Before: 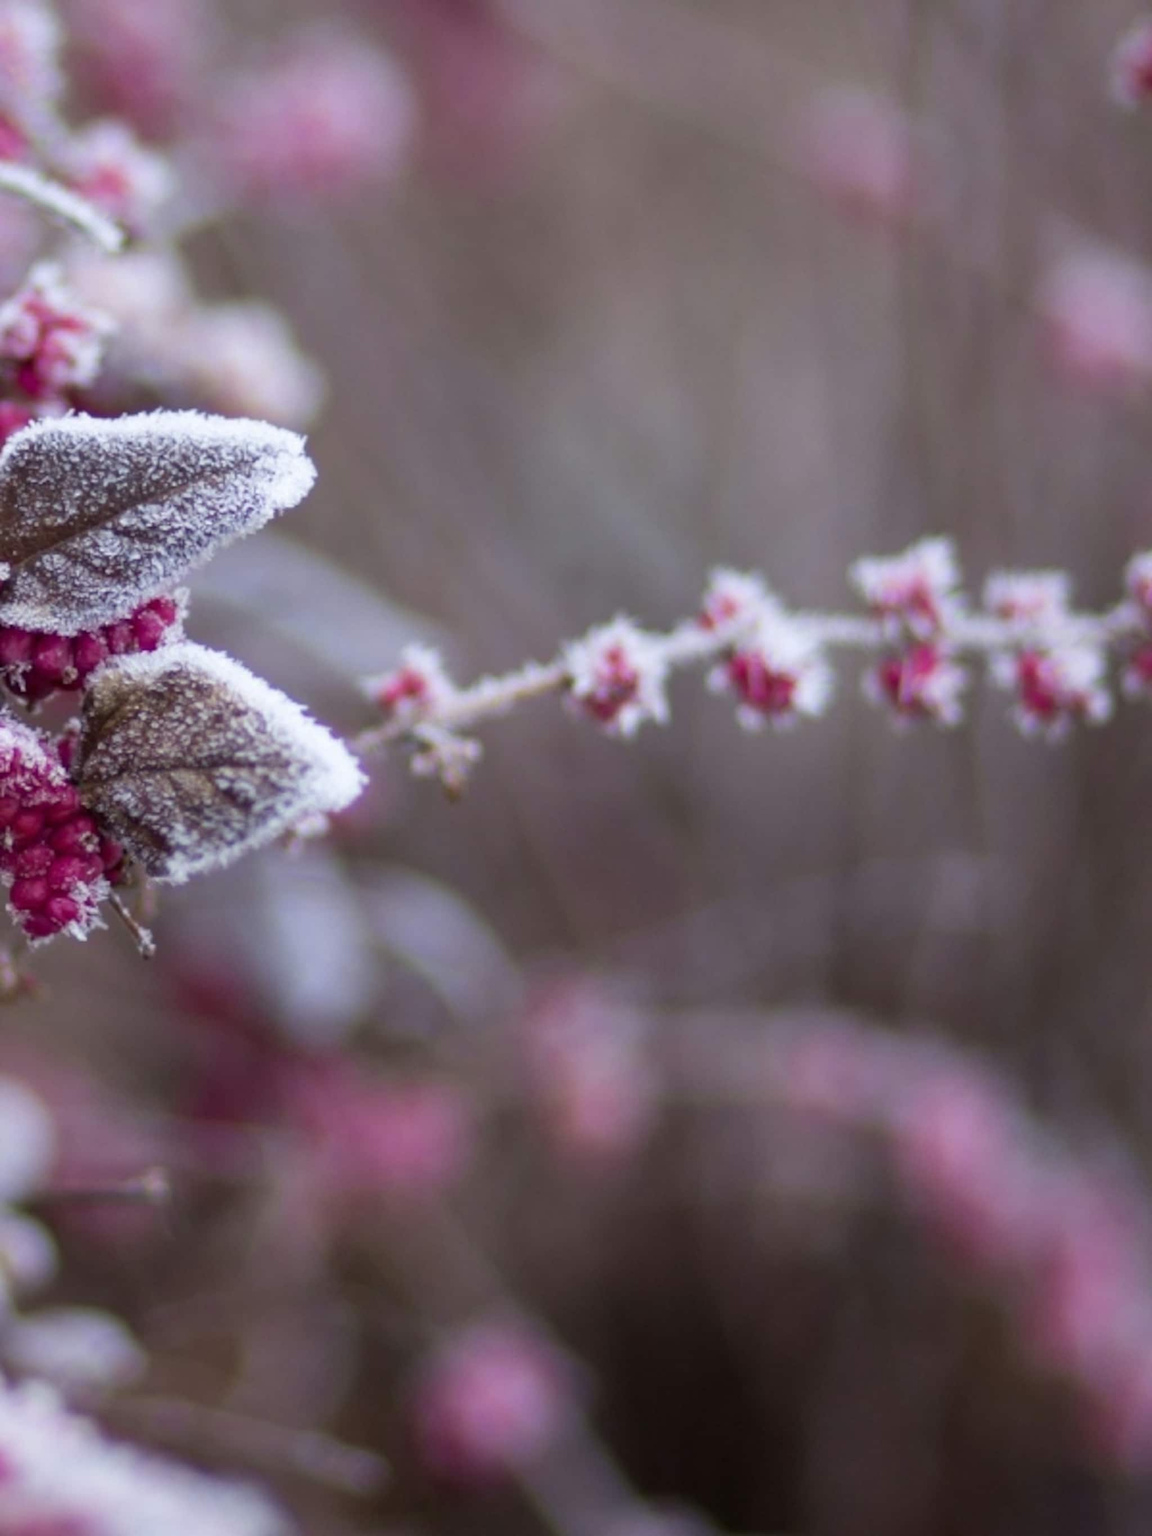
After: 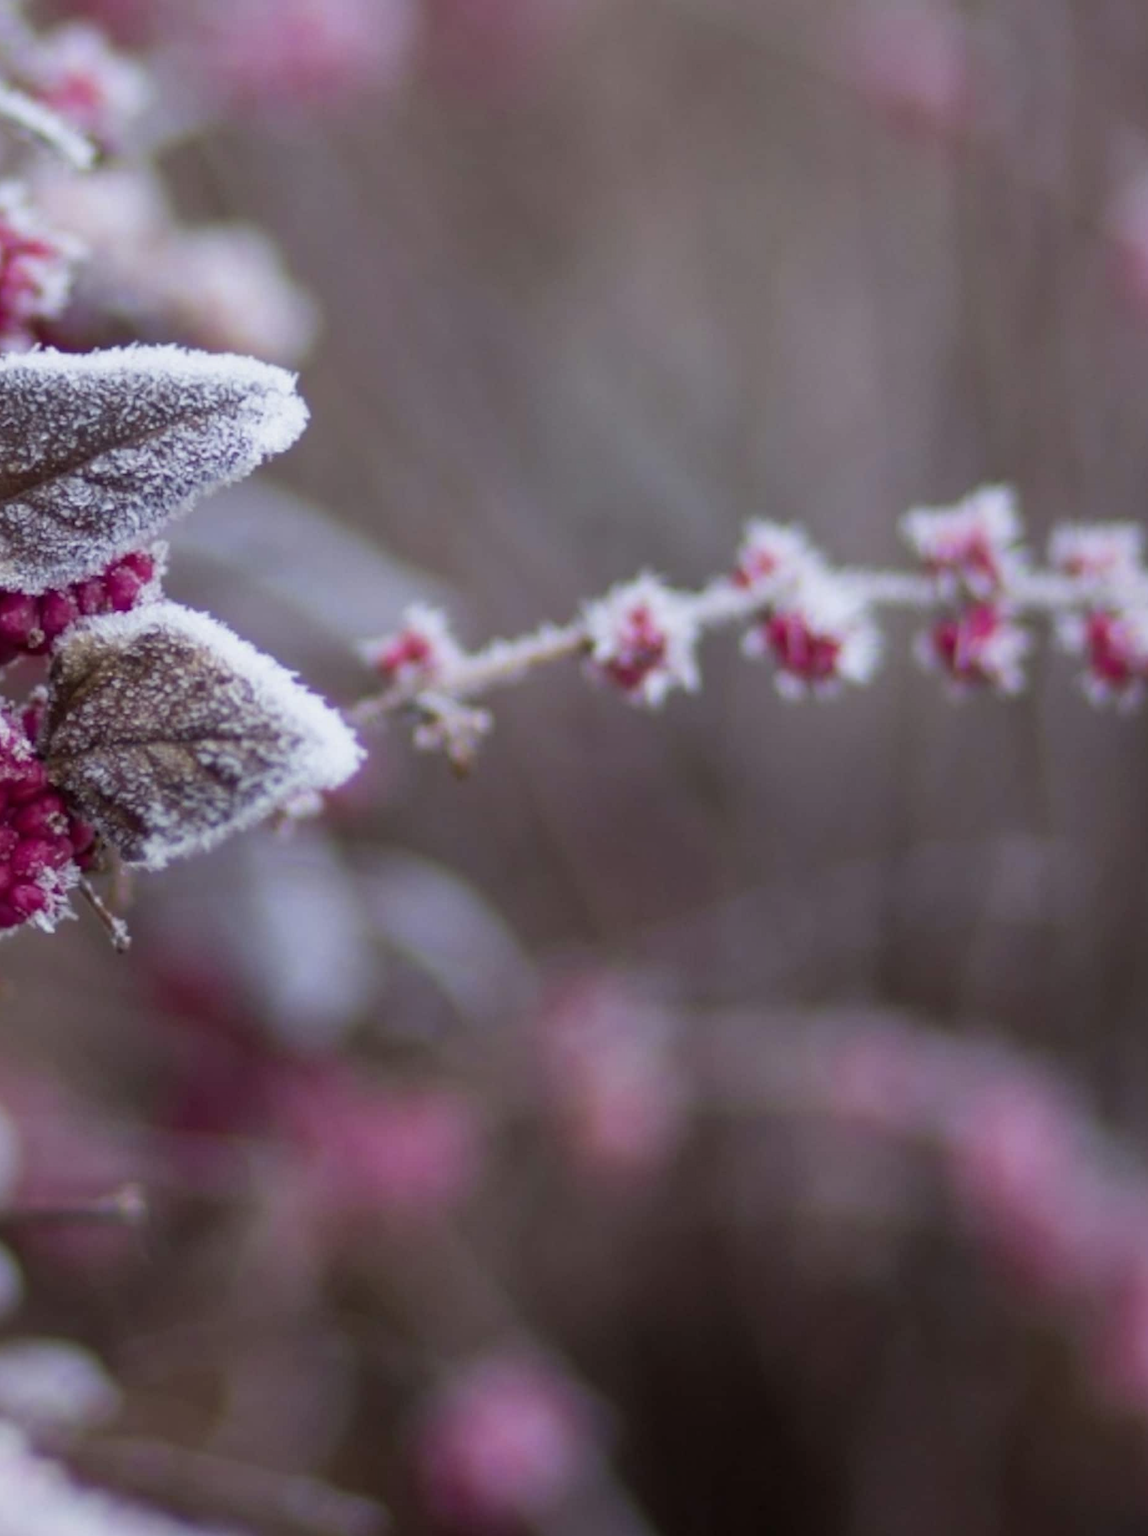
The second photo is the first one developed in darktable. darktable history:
crop: left 3.287%, top 6.508%, right 6.682%, bottom 3.235%
exposure: exposure -0.179 EV, compensate highlight preservation false
